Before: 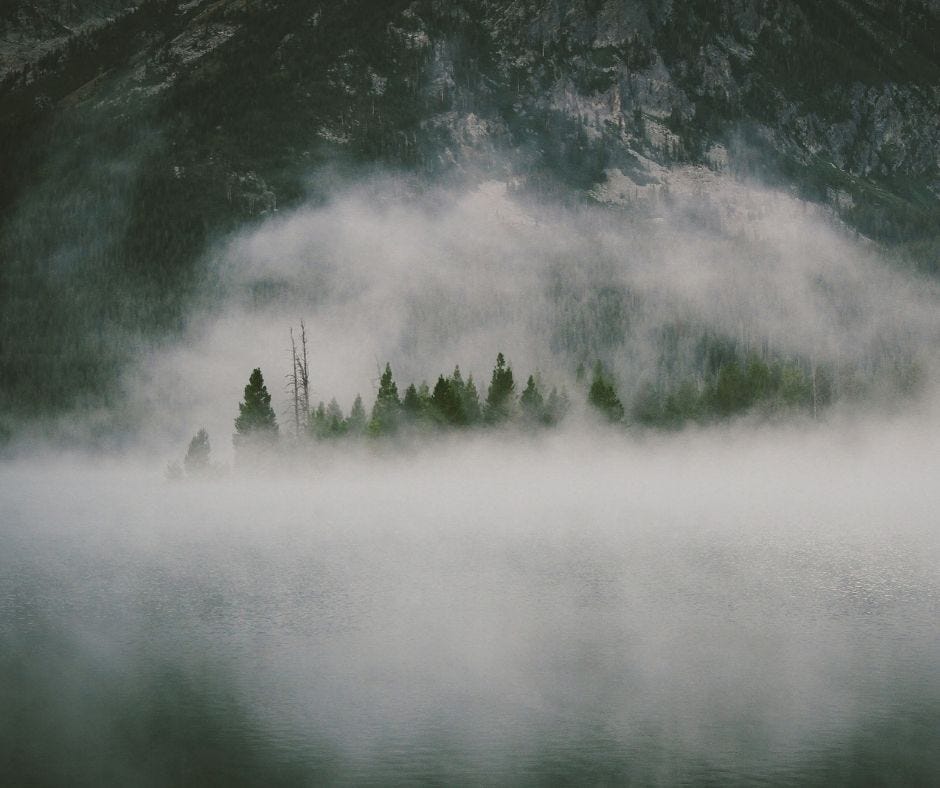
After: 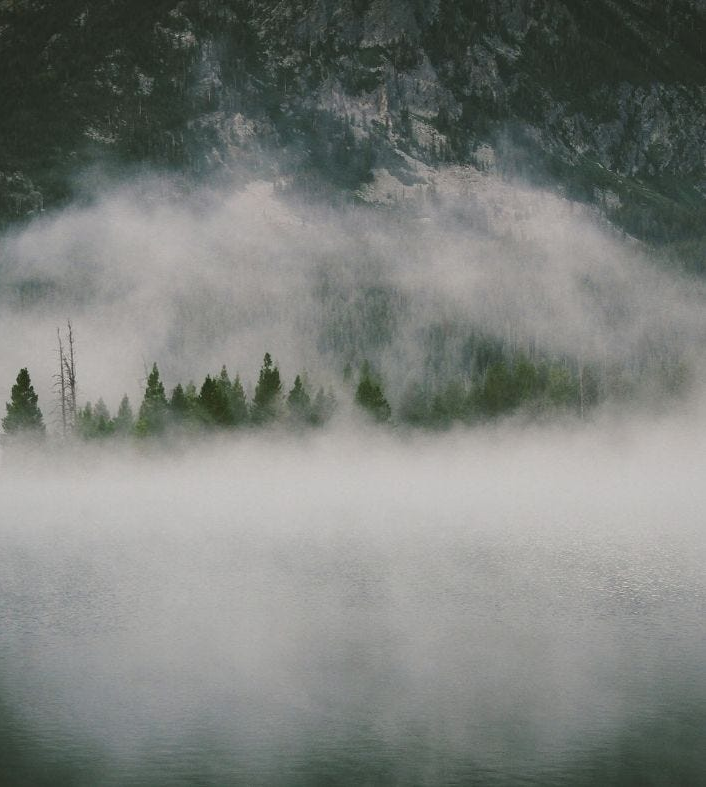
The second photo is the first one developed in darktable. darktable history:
crop and rotate: left 24.835%
